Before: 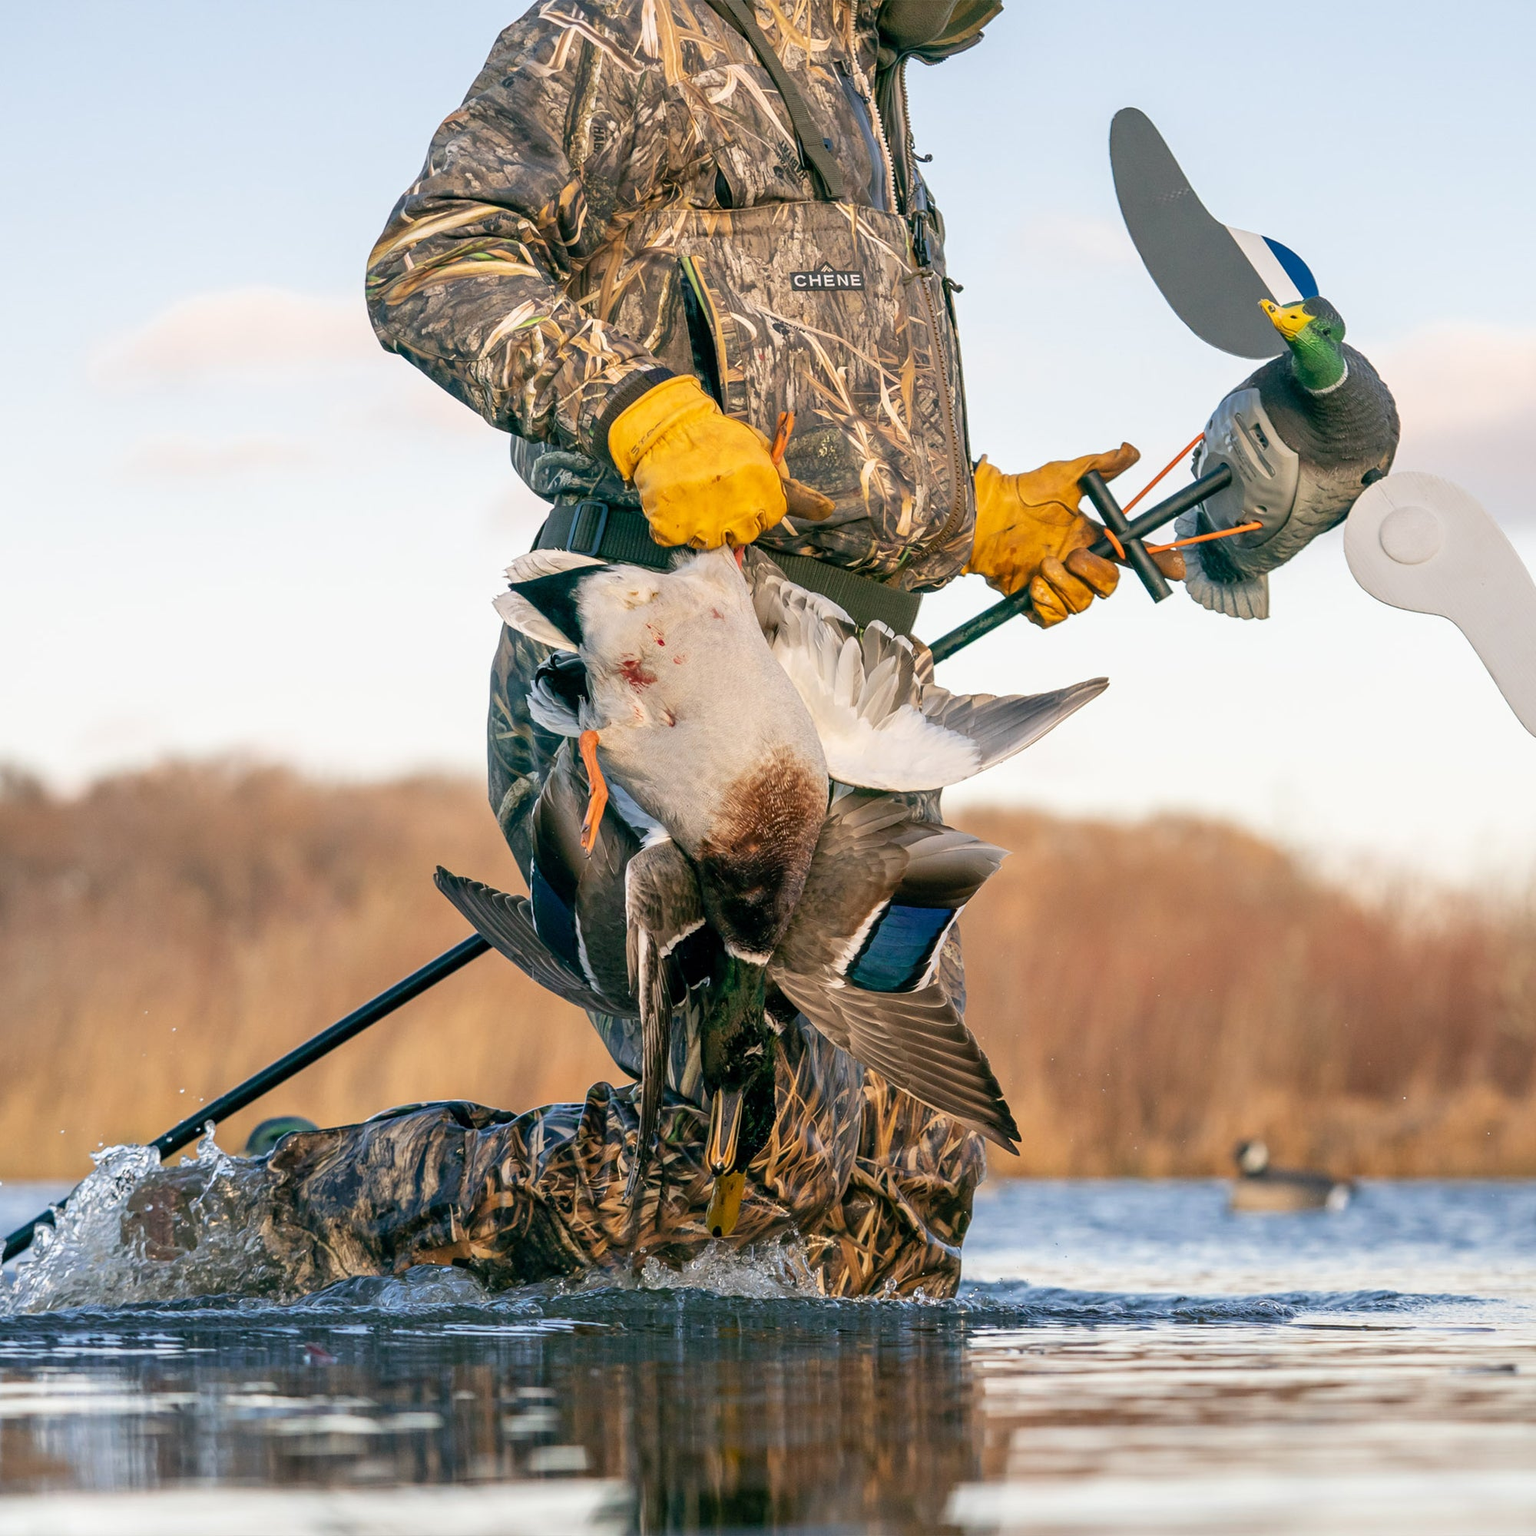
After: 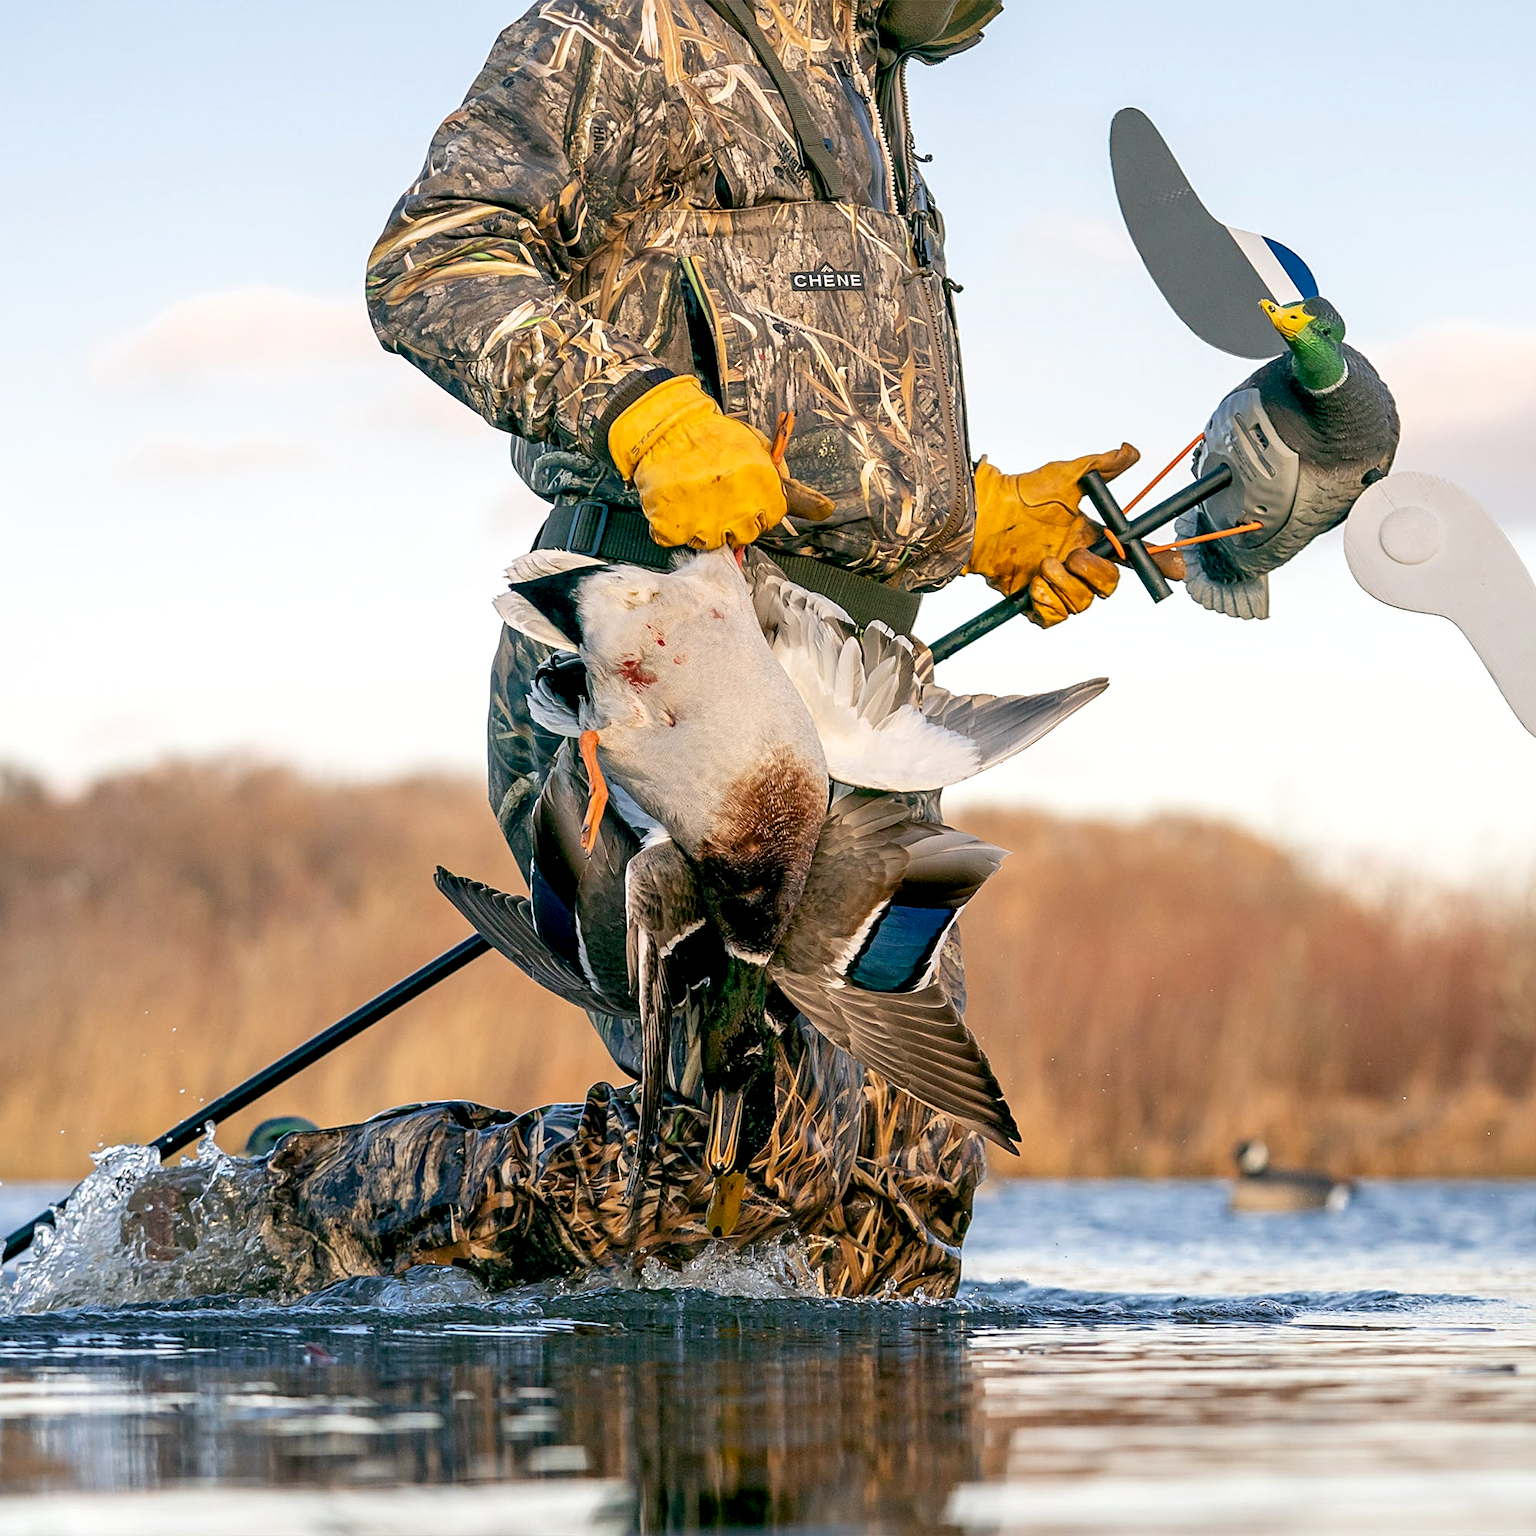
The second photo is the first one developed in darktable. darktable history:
exposure: black level correction 0.01, exposure 0.109 EV, compensate highlight preservation false
sharpen: on, module defaults
